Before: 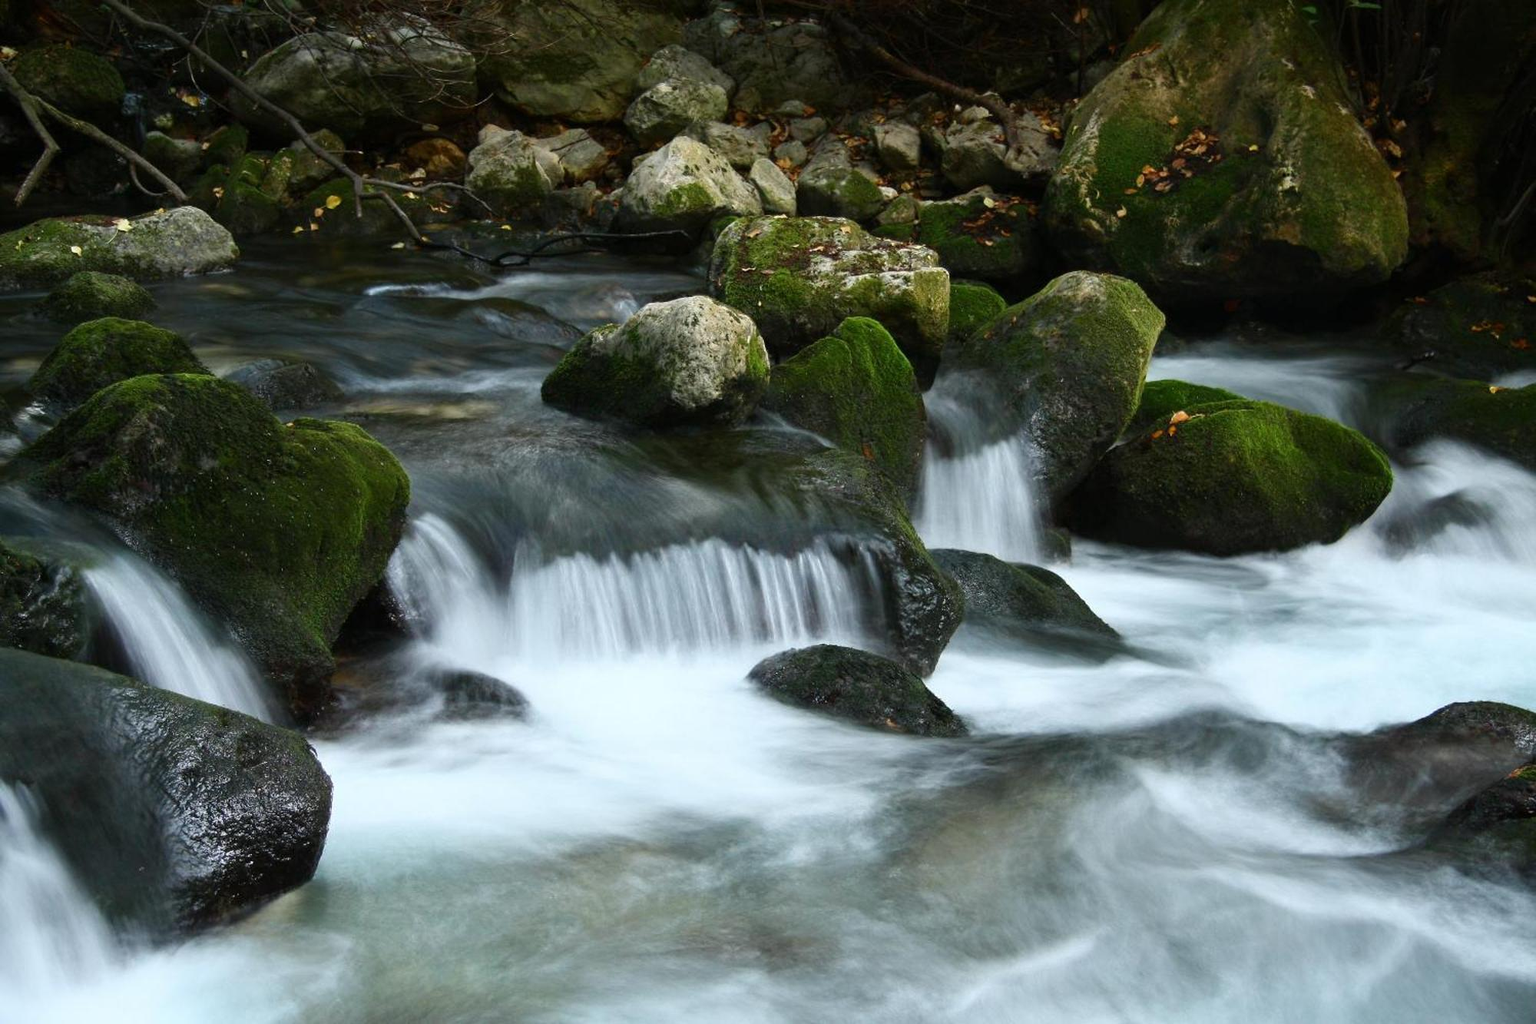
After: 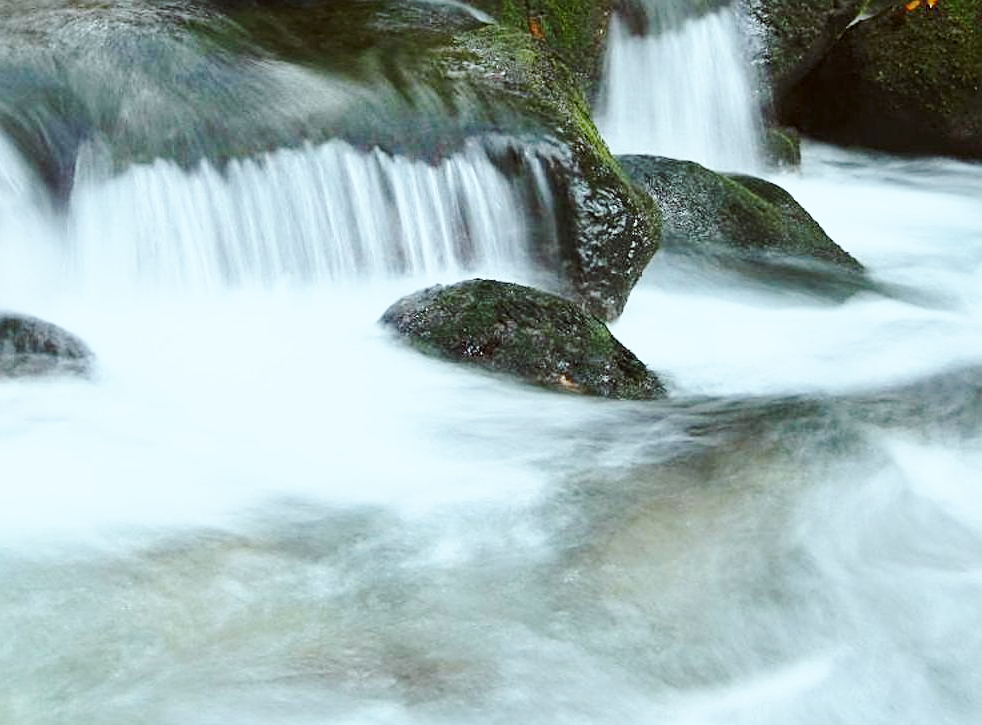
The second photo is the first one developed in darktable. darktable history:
exposure: exposure 0.078 EV, compensate exposure bias true, compensate highlight preservation false
sharpen: on, module defaults
crop: left 29.735%, top 42.069%, right 21.159%, bottom 3.473%
base curve: curves: ch0 [(0, 0) (0.025, 0.046) (0.112, 0.277) (0.467, 0.74) (0.814, 0.929) (1, 0.942)], preserve colors none
color correction: highlights a* -4.95, highlights b* -3.53, shadows a* 4.06, shadows b* 4.29
